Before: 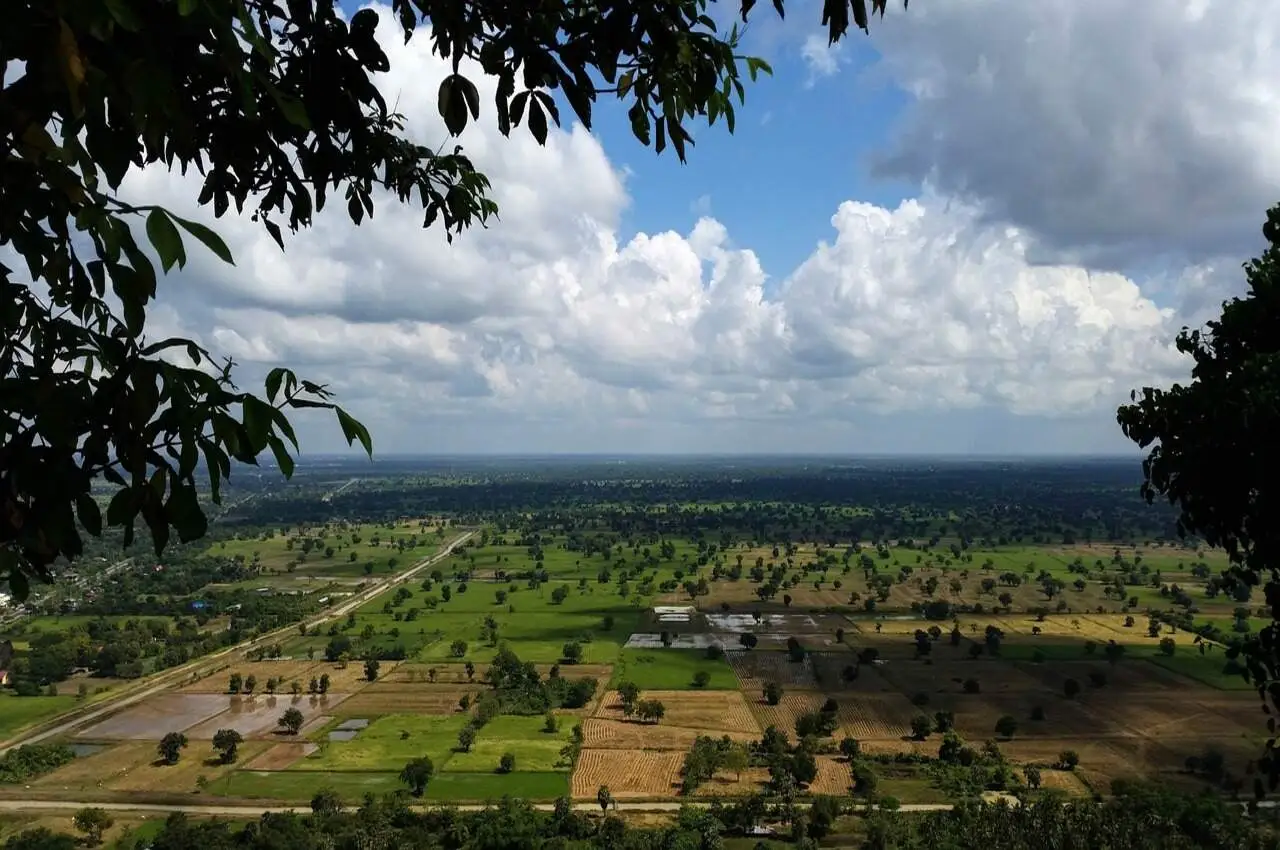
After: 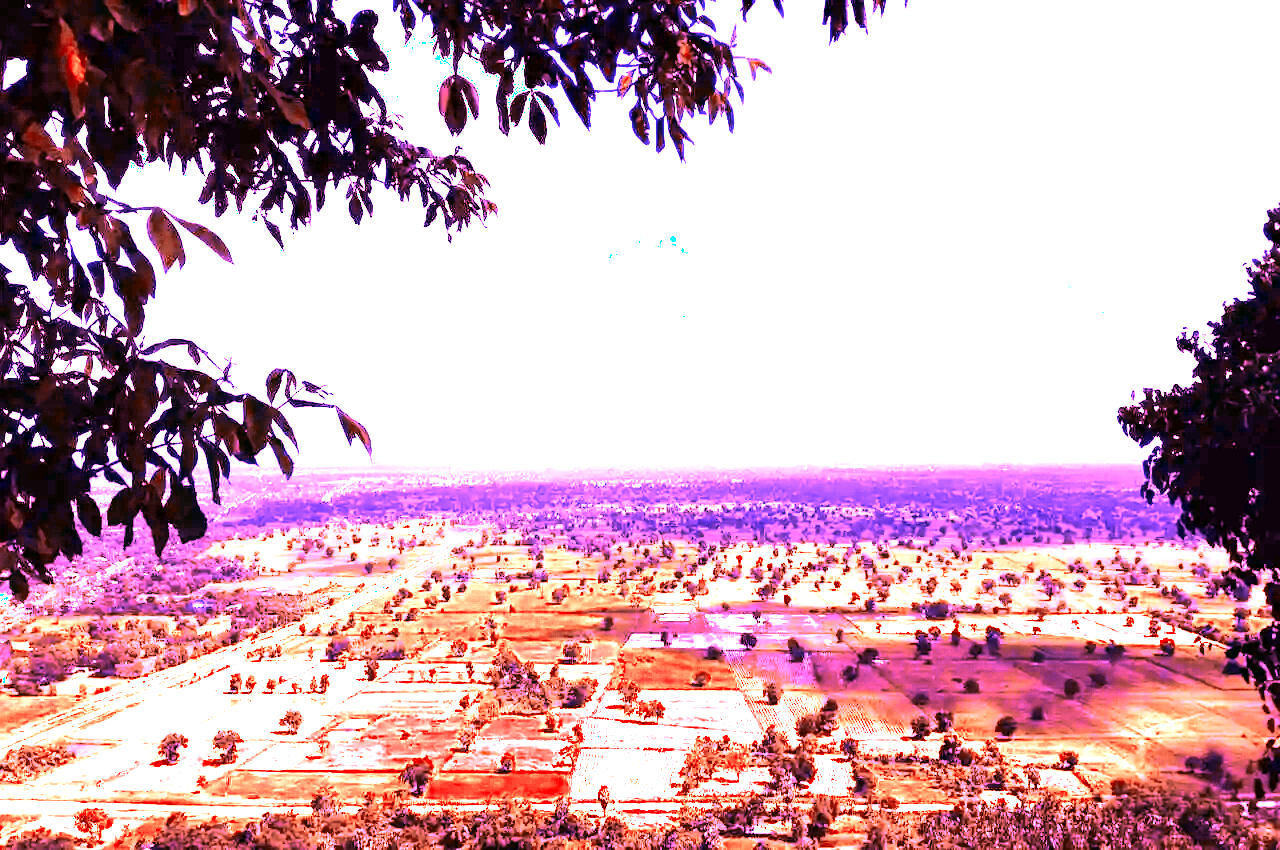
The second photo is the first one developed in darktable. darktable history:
white balance: red 8, blue 8
color zones: curves: ch0 [(0, 0.5) (0.125, 0.4) (0.25, 0.5) (0.375, 0.4) (0.5, 0.4) (0.625, 0.35) (0.75, 0.35) (0.875, 0.5)]; ch1 [(0, 0.35) (0.125, 0.45) (0.25, 0.35) (0.375, 0.35) (0.5, 0.35) (0.625, 0.35) (0.75, 0.45) (0.875, 0.35)]; ch2 [(0, 0.6) (0.125, 0.5) (0.25, 0.5) (0.375, 0.6) (0.5, 0.6) (0.625, 0.5) (0.75, 0.5) (0.875, 0.5)]
